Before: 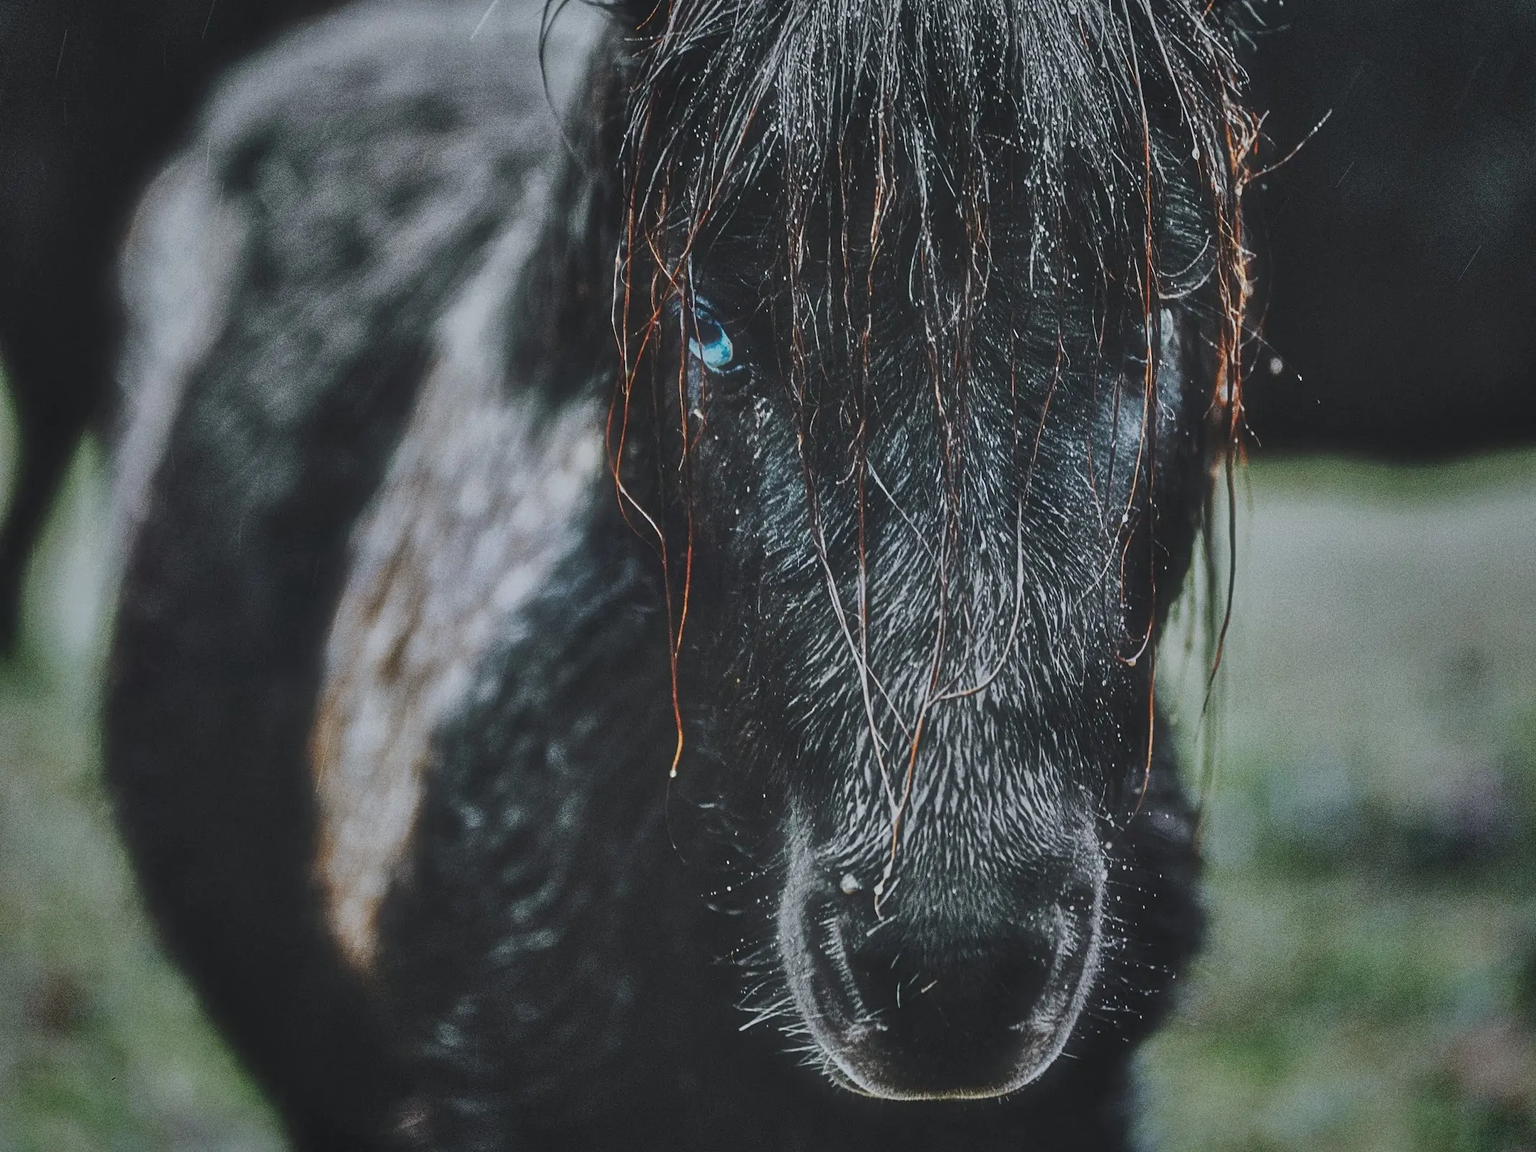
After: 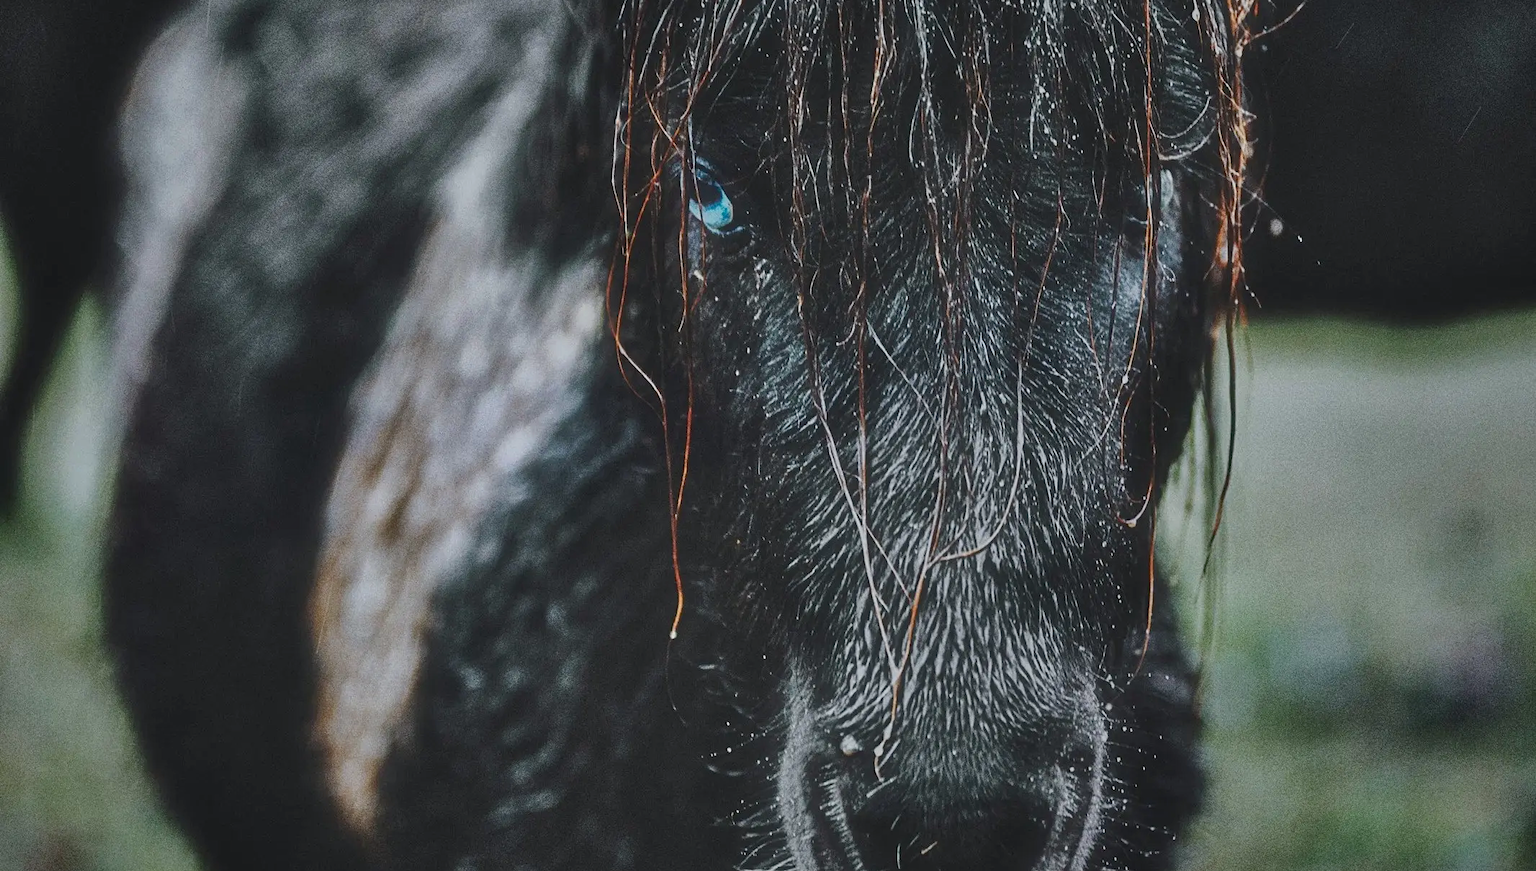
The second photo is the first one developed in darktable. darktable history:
crop and rotate: top 12.121%, bottom 12.232%
haze removal: compatibility mode true, adaptive false
tone equalizer: on, module defaults
